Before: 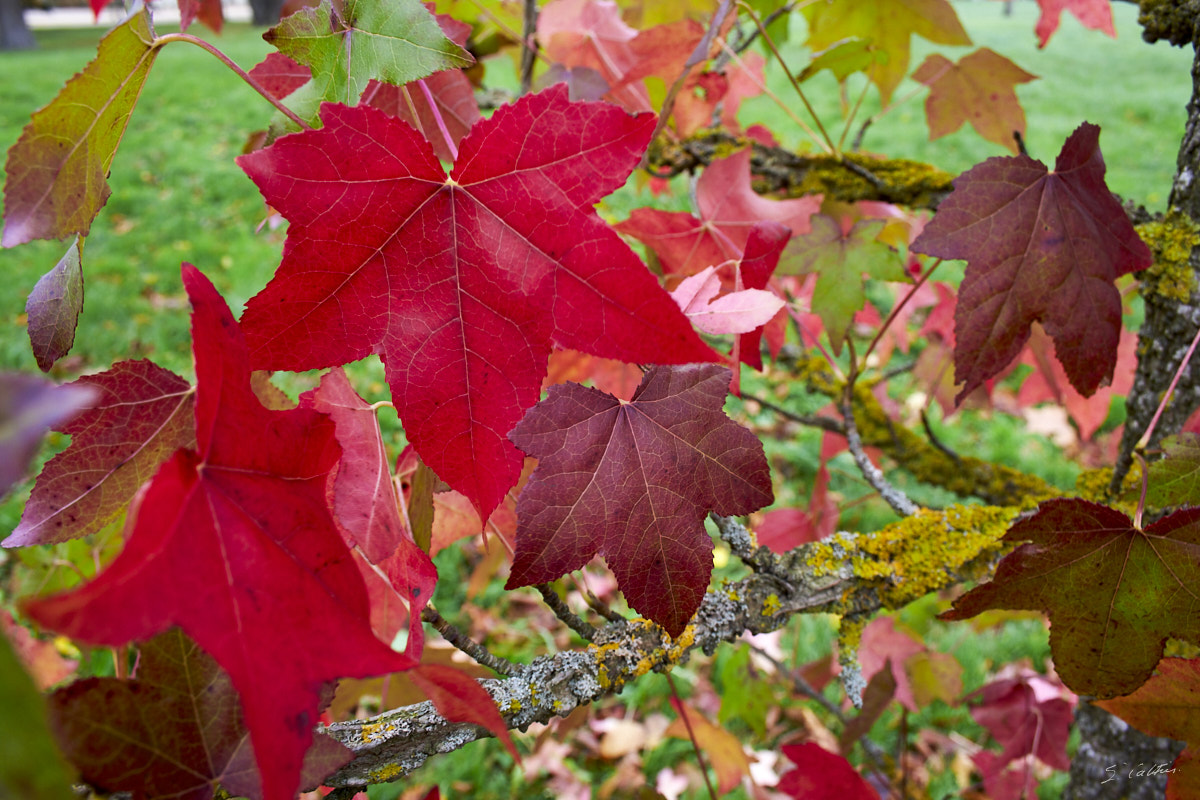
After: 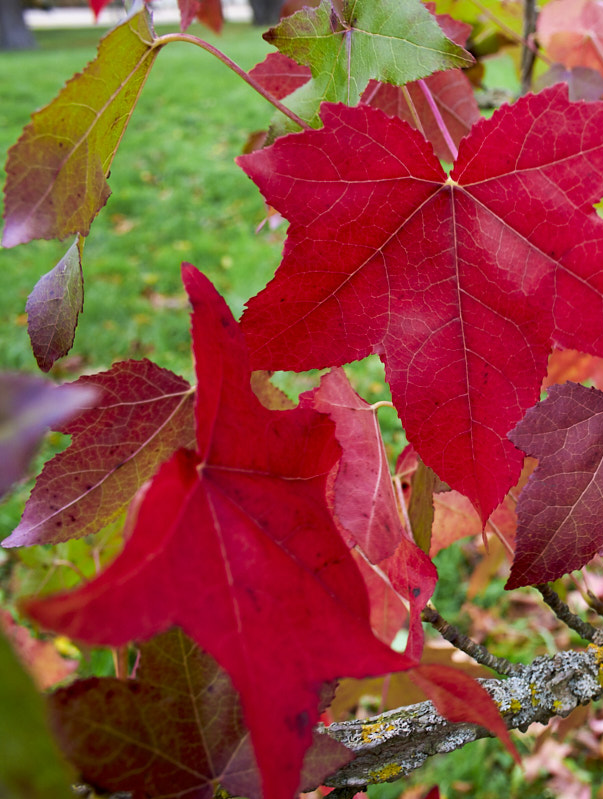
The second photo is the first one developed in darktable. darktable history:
crop and rotate: left 0.016%, top 0%, right 49.652%
